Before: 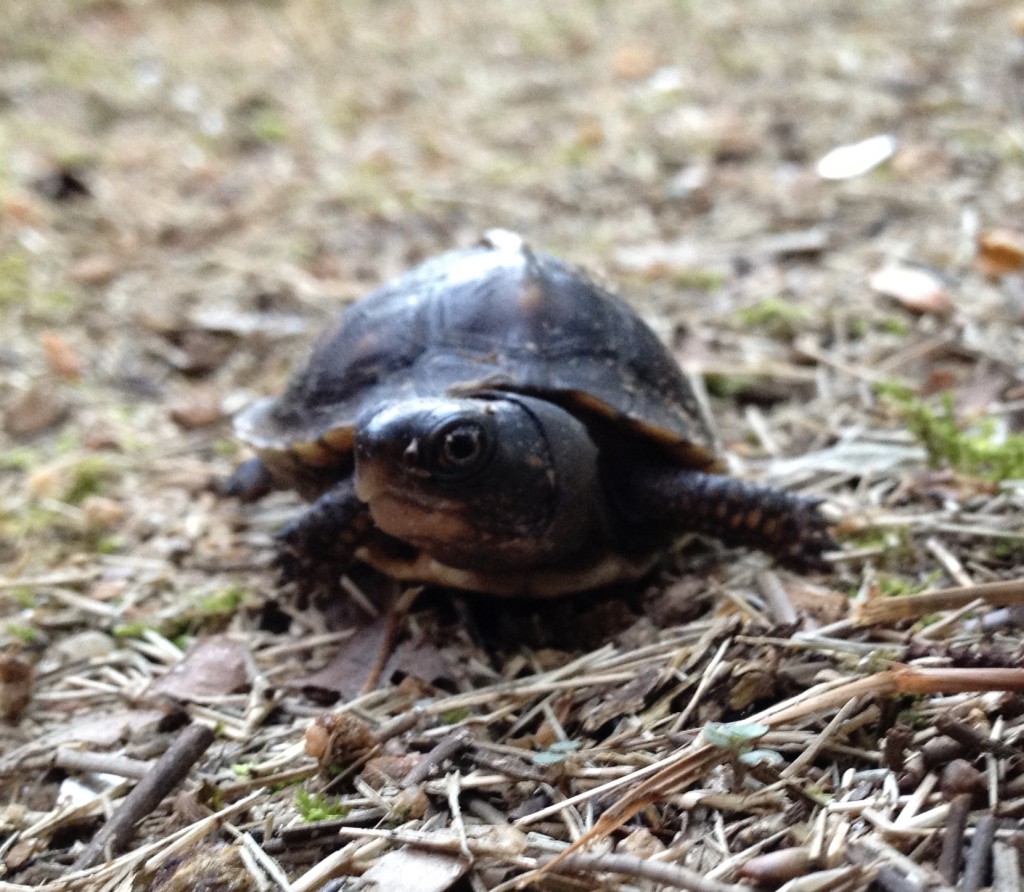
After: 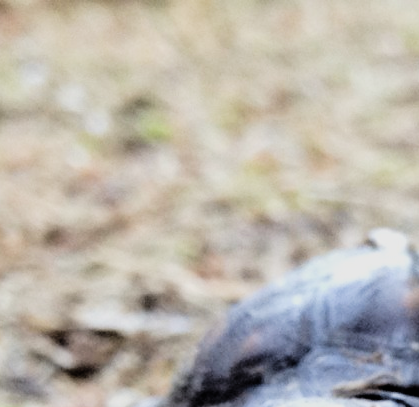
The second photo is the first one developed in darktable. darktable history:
color zones: curves: ch1 [(0, 0.469) (0.01, 0.469) (0.12, 0.446) (0.248, 0.469) (0.5, 0.5) (0.748, 0.5) (0.99, 0.469) (1, 0.469)], mix -94.11%
contrast brightness saturation: contrast 0.032, brightness 0.062, saturation 0.133
crop and rotate: left 11.284%, top 0.098%, right 47.75%, bottom 54.251%
filmic rgb: black relative exposure -5 EV, white relative exposure 3.98 EV, threshold 5.97 EV, hardness 2.89, contrast 1.3, highlights saturation mix -29.06%, enable highlight reconstruction true
